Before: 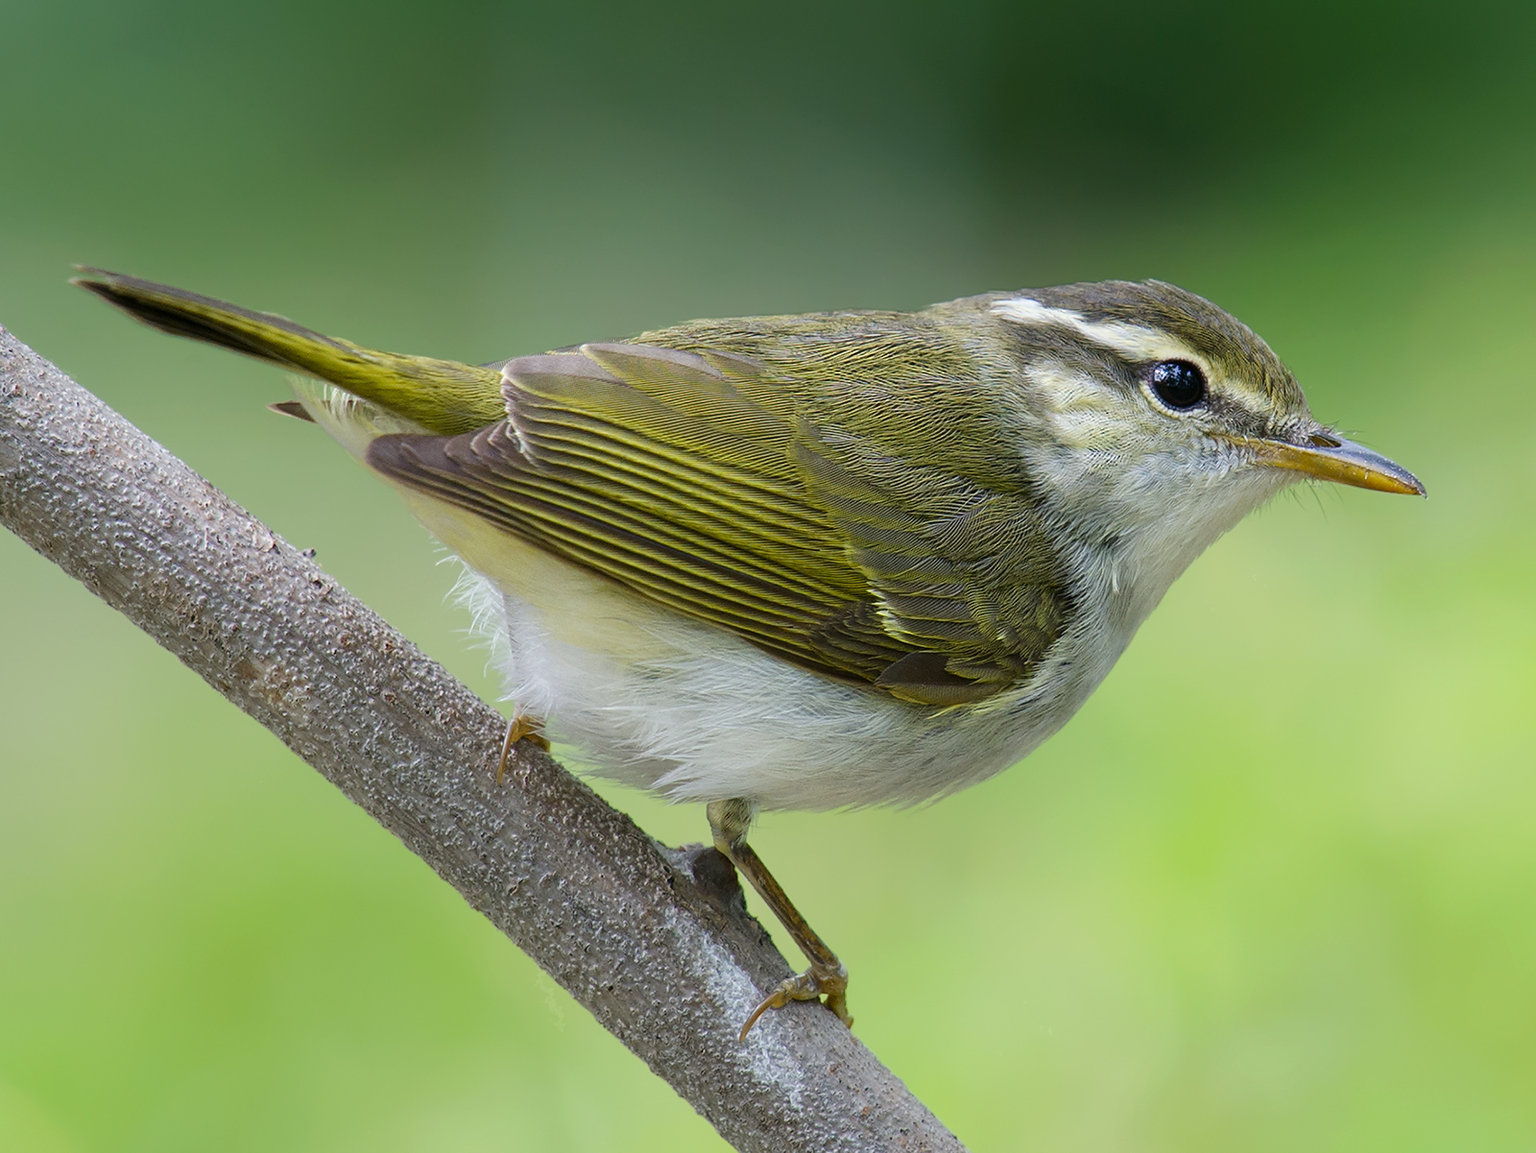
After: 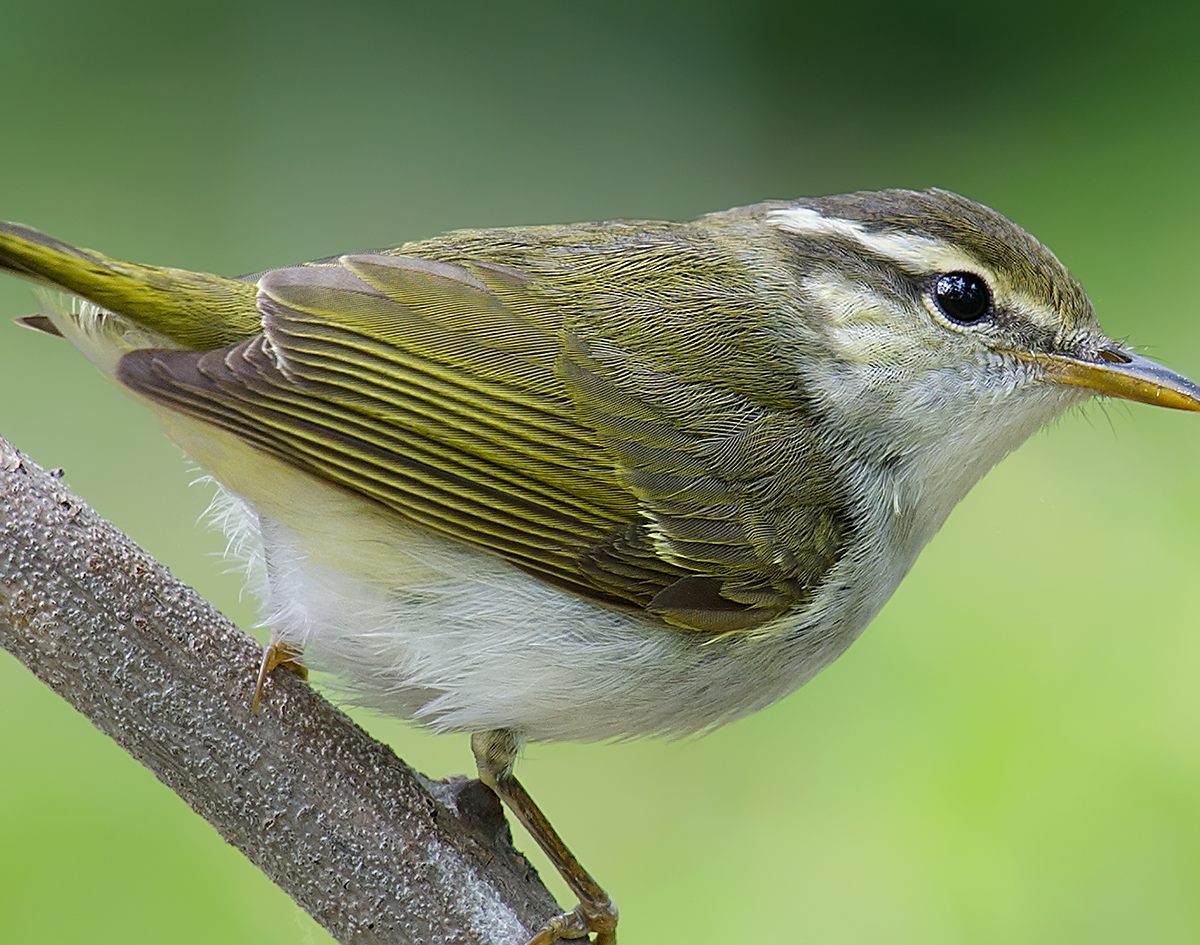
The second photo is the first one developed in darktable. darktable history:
crop: left 16.569%, top 8.649%, right 8.386%, bottom 12.59%
sharpen: on, module defaults
